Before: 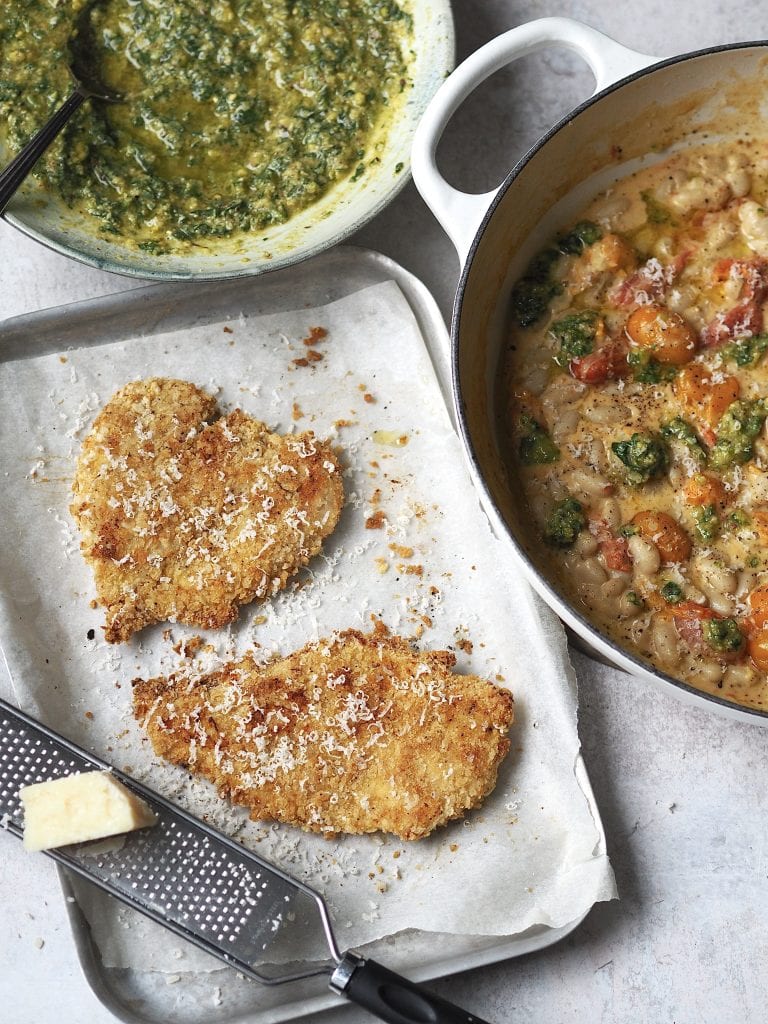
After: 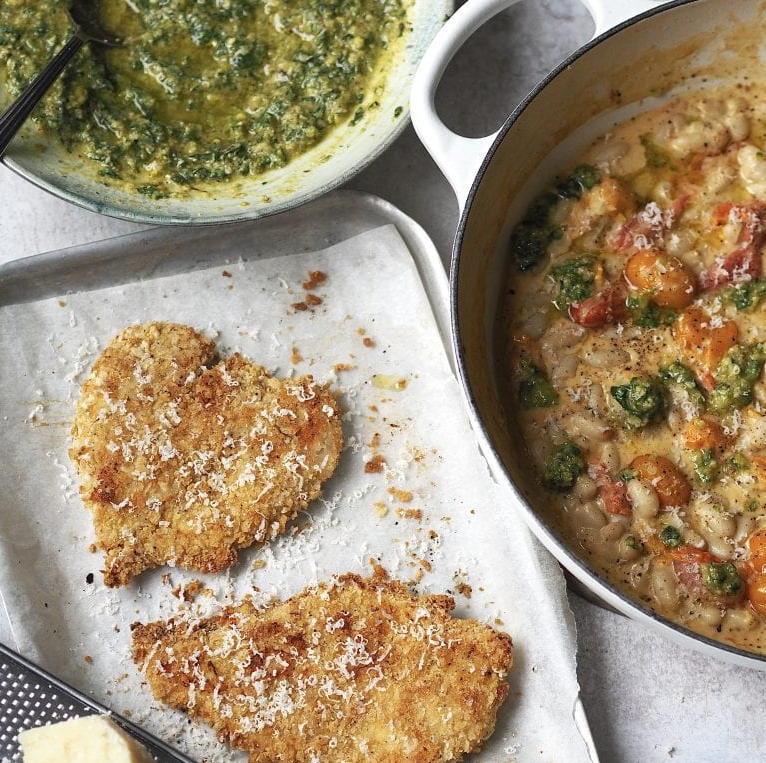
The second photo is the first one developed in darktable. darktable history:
crop: left 0.255%, top 5.524%, bottom 19.916%
